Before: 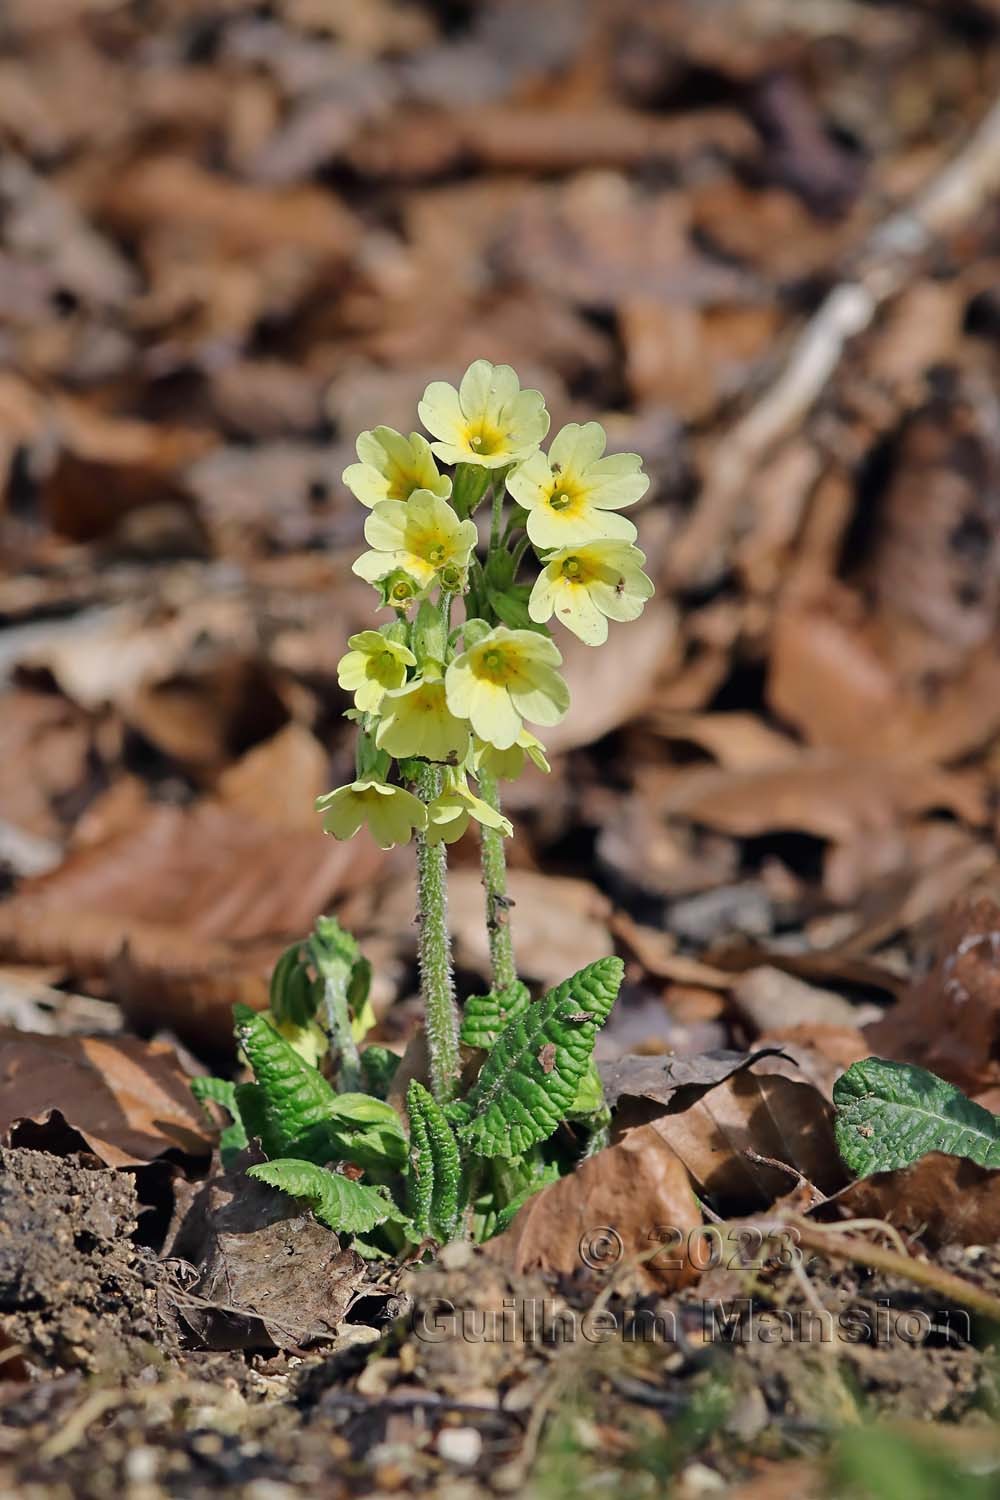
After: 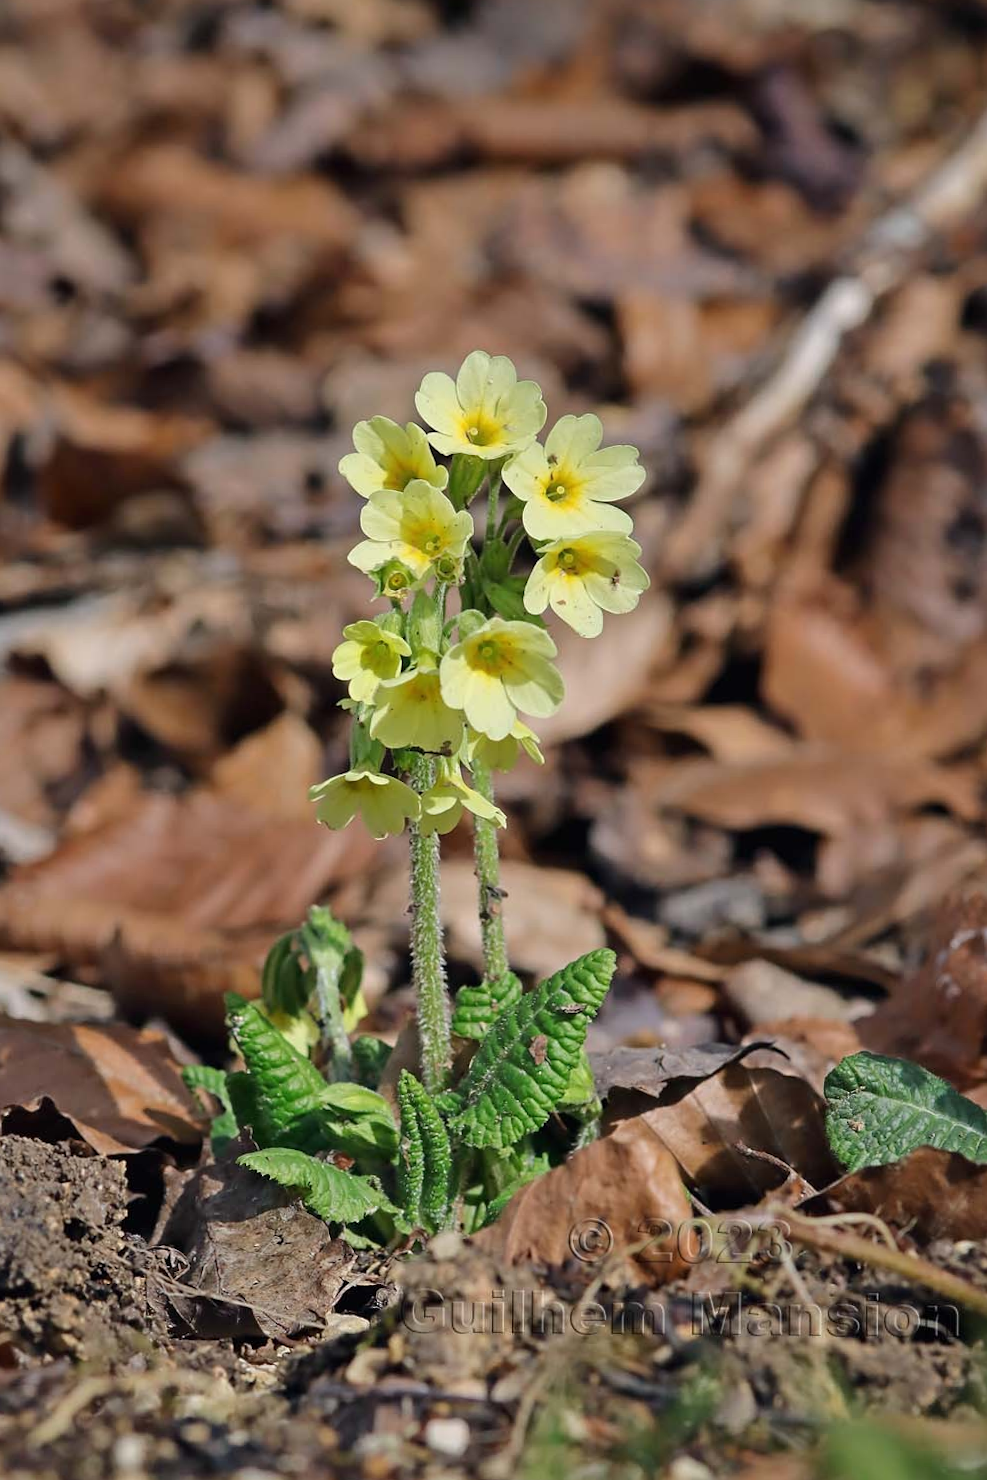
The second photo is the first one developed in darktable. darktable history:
crop and rotate: angle -0.494°
